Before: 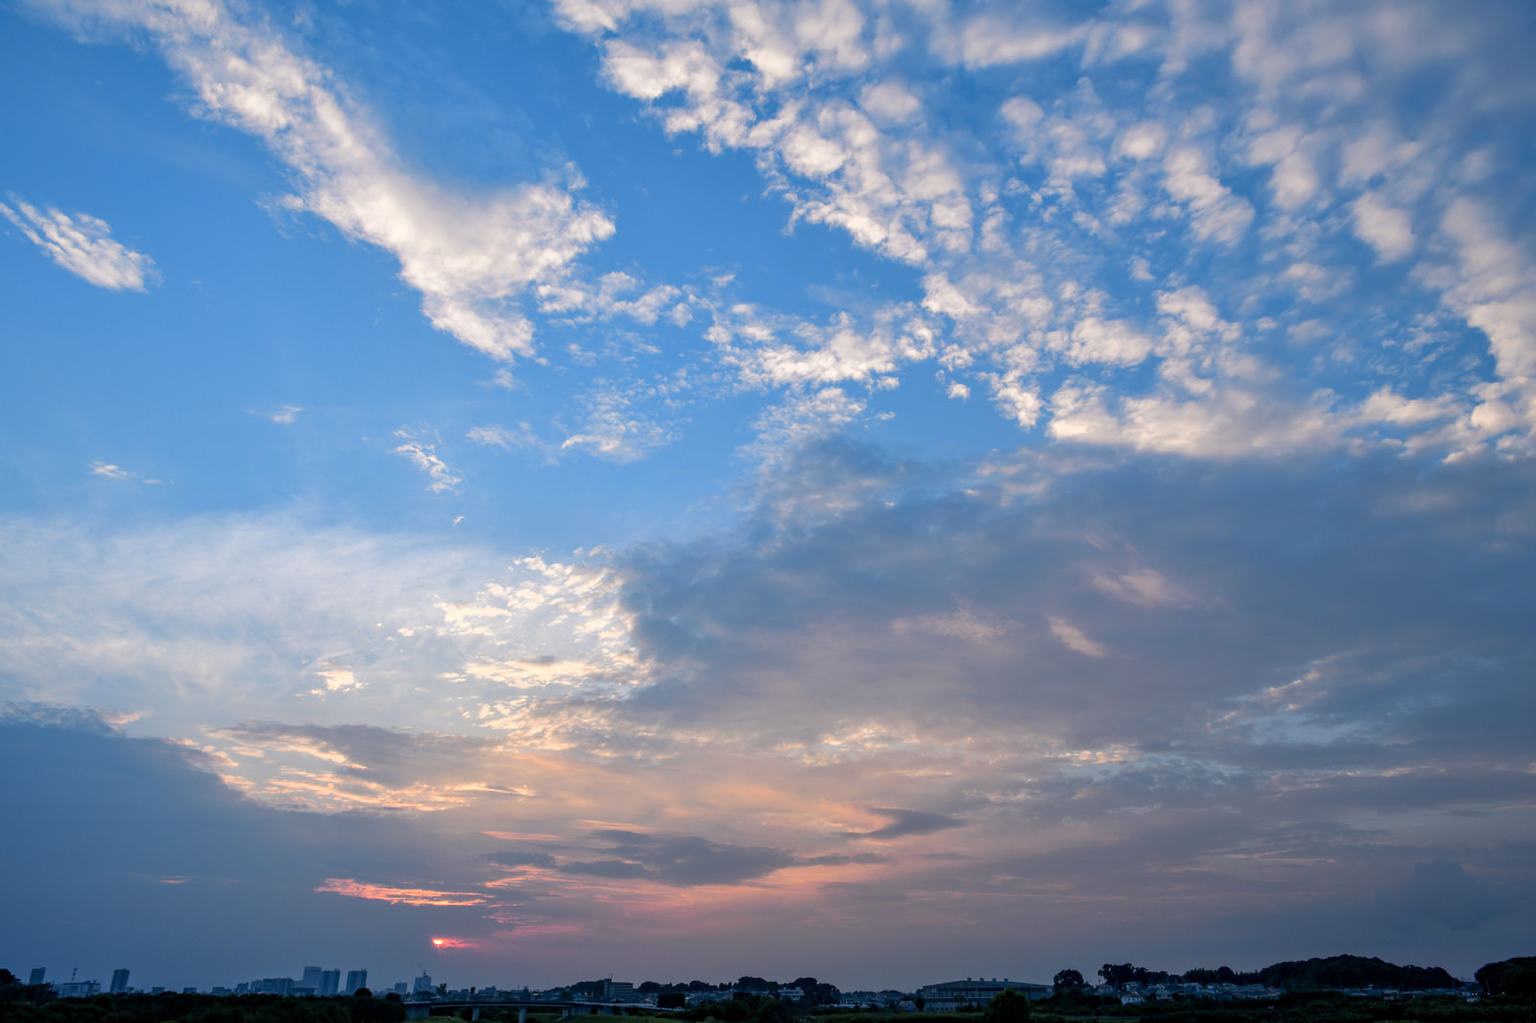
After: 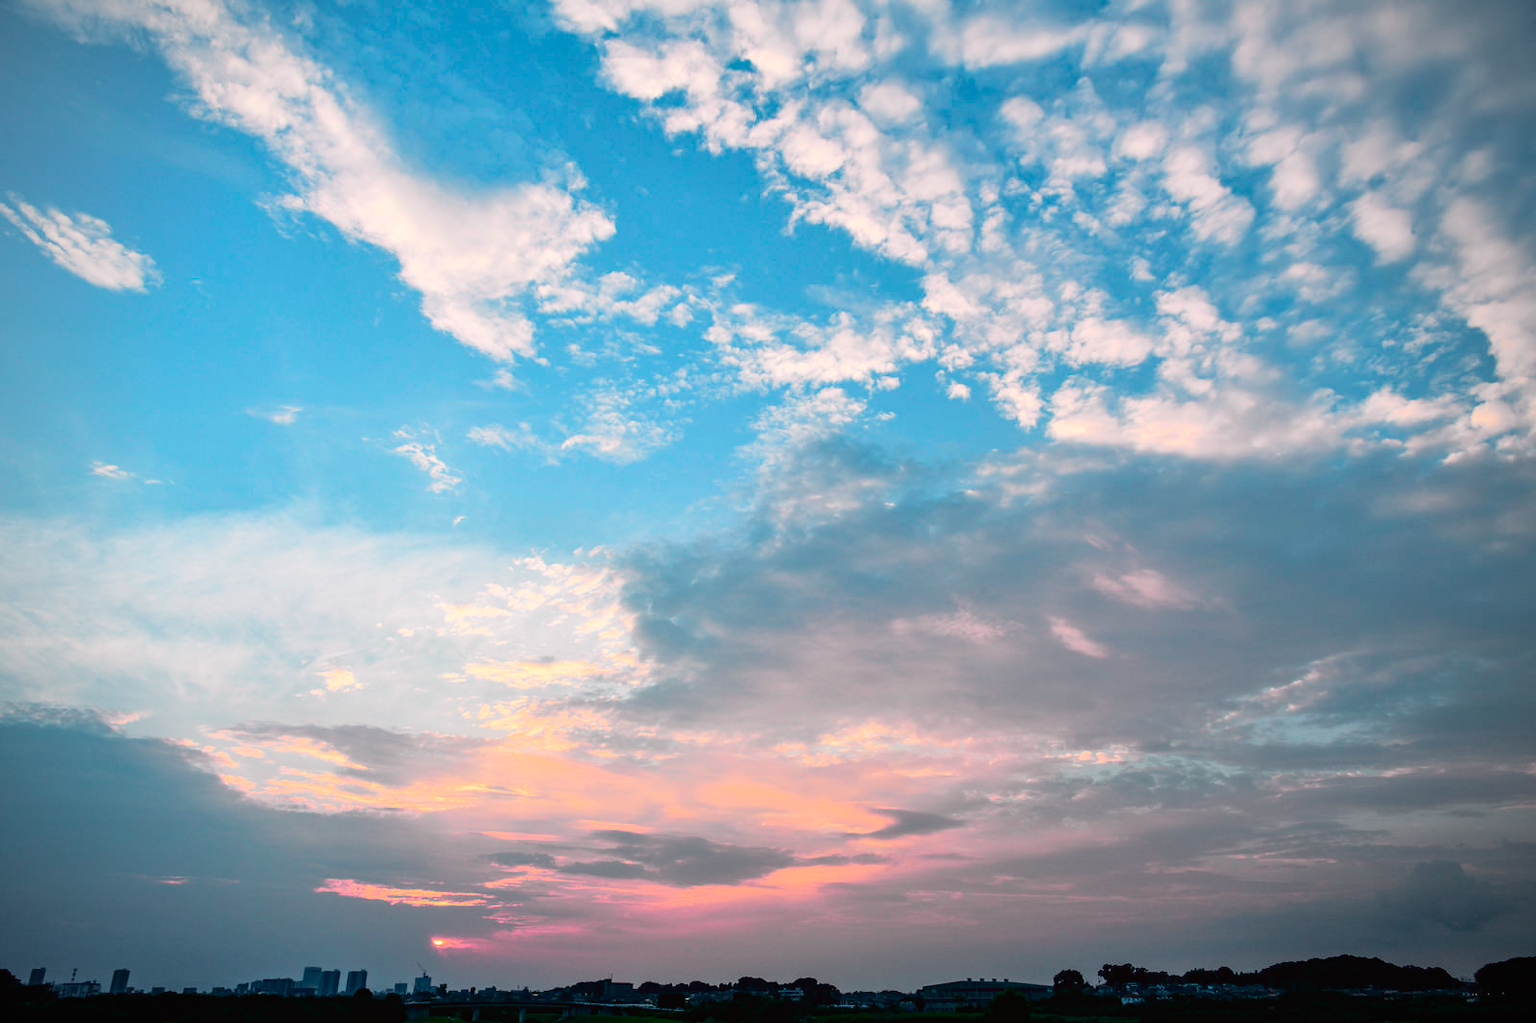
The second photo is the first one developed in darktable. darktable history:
tone curve: curves: ch0 [(0, 0.014) (0.17, 0.099) (0.392, 0.438) (0.725, 0.828) (0.872, 0.918) (1, 0.981)]; ch1 [(0, 0) (0.402, 0.36) (0.489, 0.491) (0.5, 0.503) (0.515, 0.52) (0.545, 0.574) (0.615, 0.662) (0.701, 0.725) (1, 1)]; ch2 [(0, 0) (0.42, 0.458) (0.485, 0.499) (0.503, 0.503) (0.531, 0.542) (0.561, 0.594) (0.644, 0.694) (0.717, 0.753) (1, 0.991)], color space Lab, independent channels, preserve colors none
vignetting: fall-off radius 60.9%, unbound false
